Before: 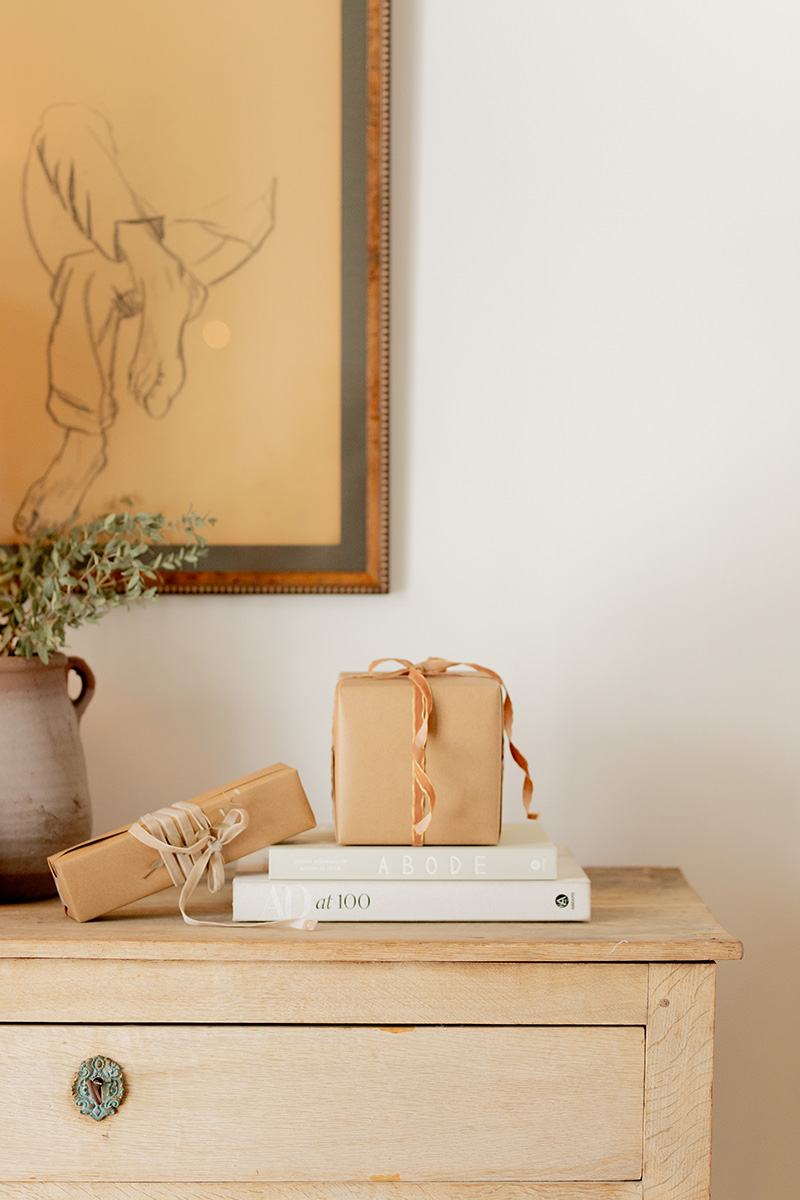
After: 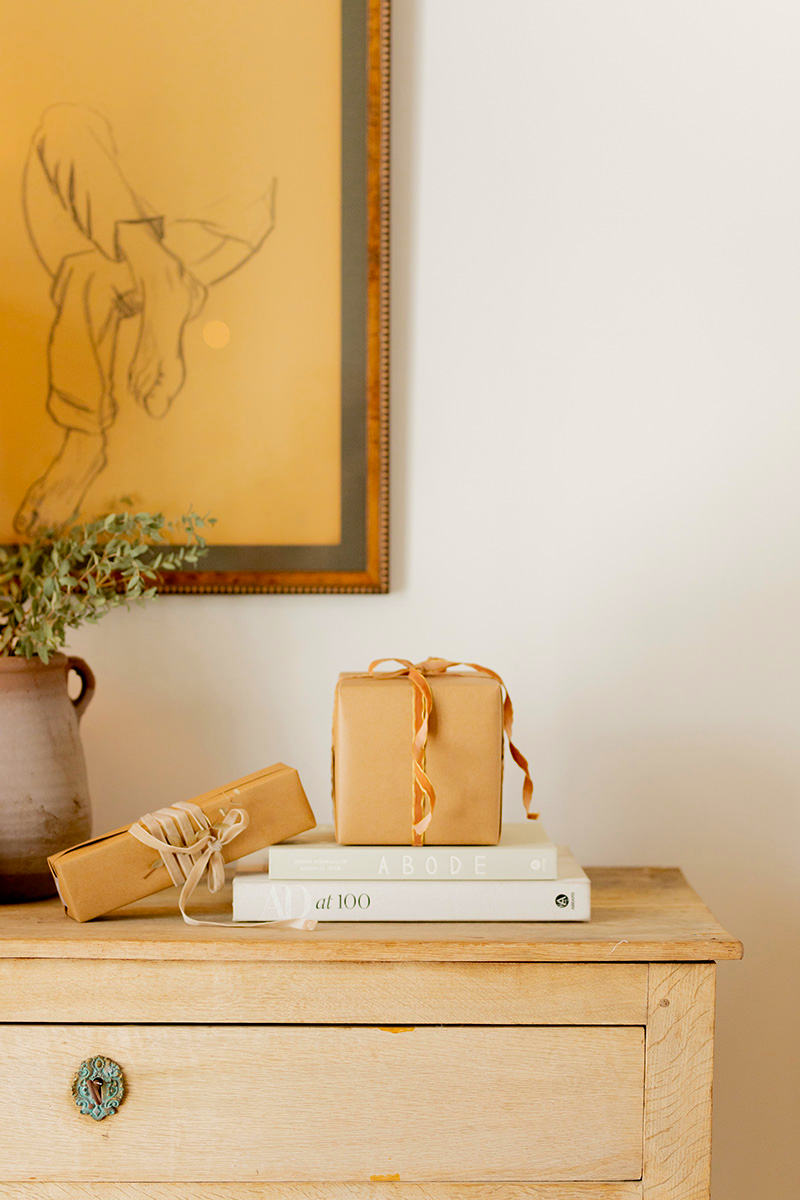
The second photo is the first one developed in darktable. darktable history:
white balance: emerald 1
color balance rgb: perceptual saturation grading › global saturation 25%, global vibrance 20%
